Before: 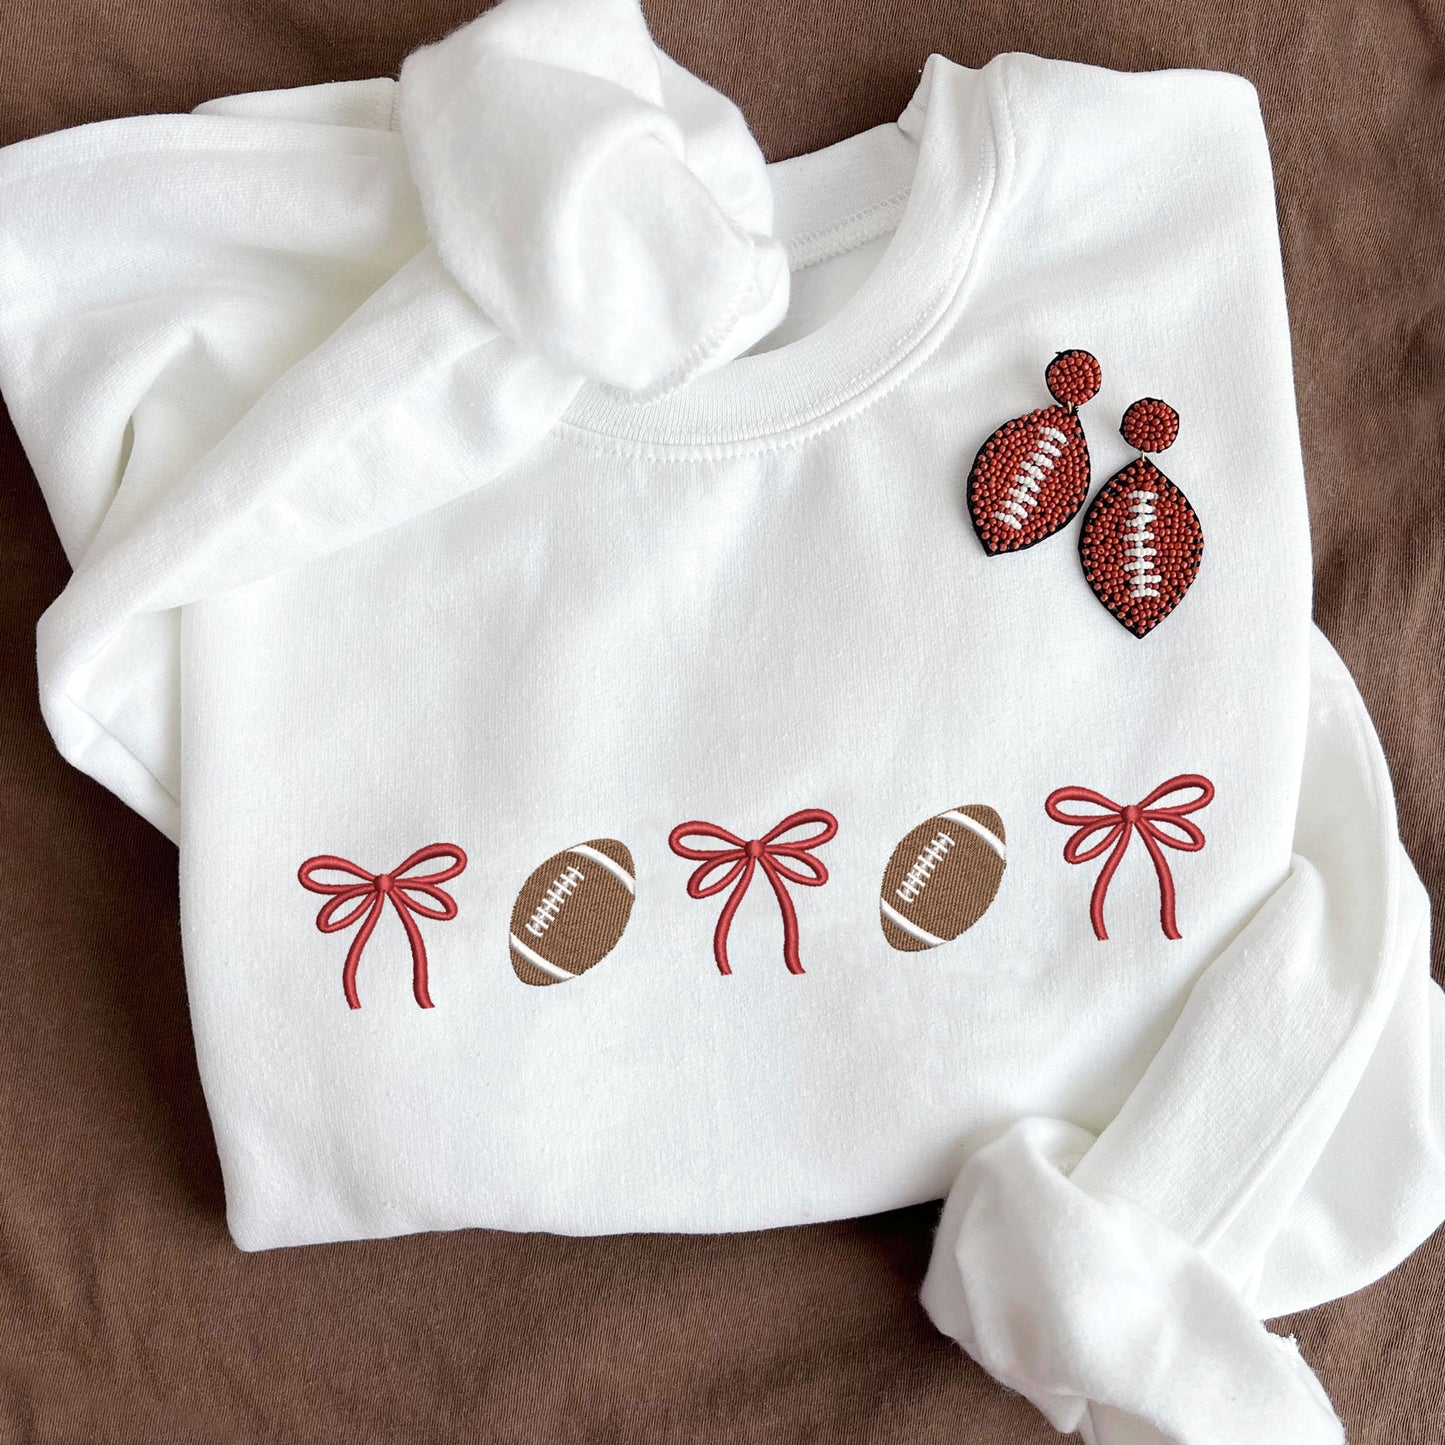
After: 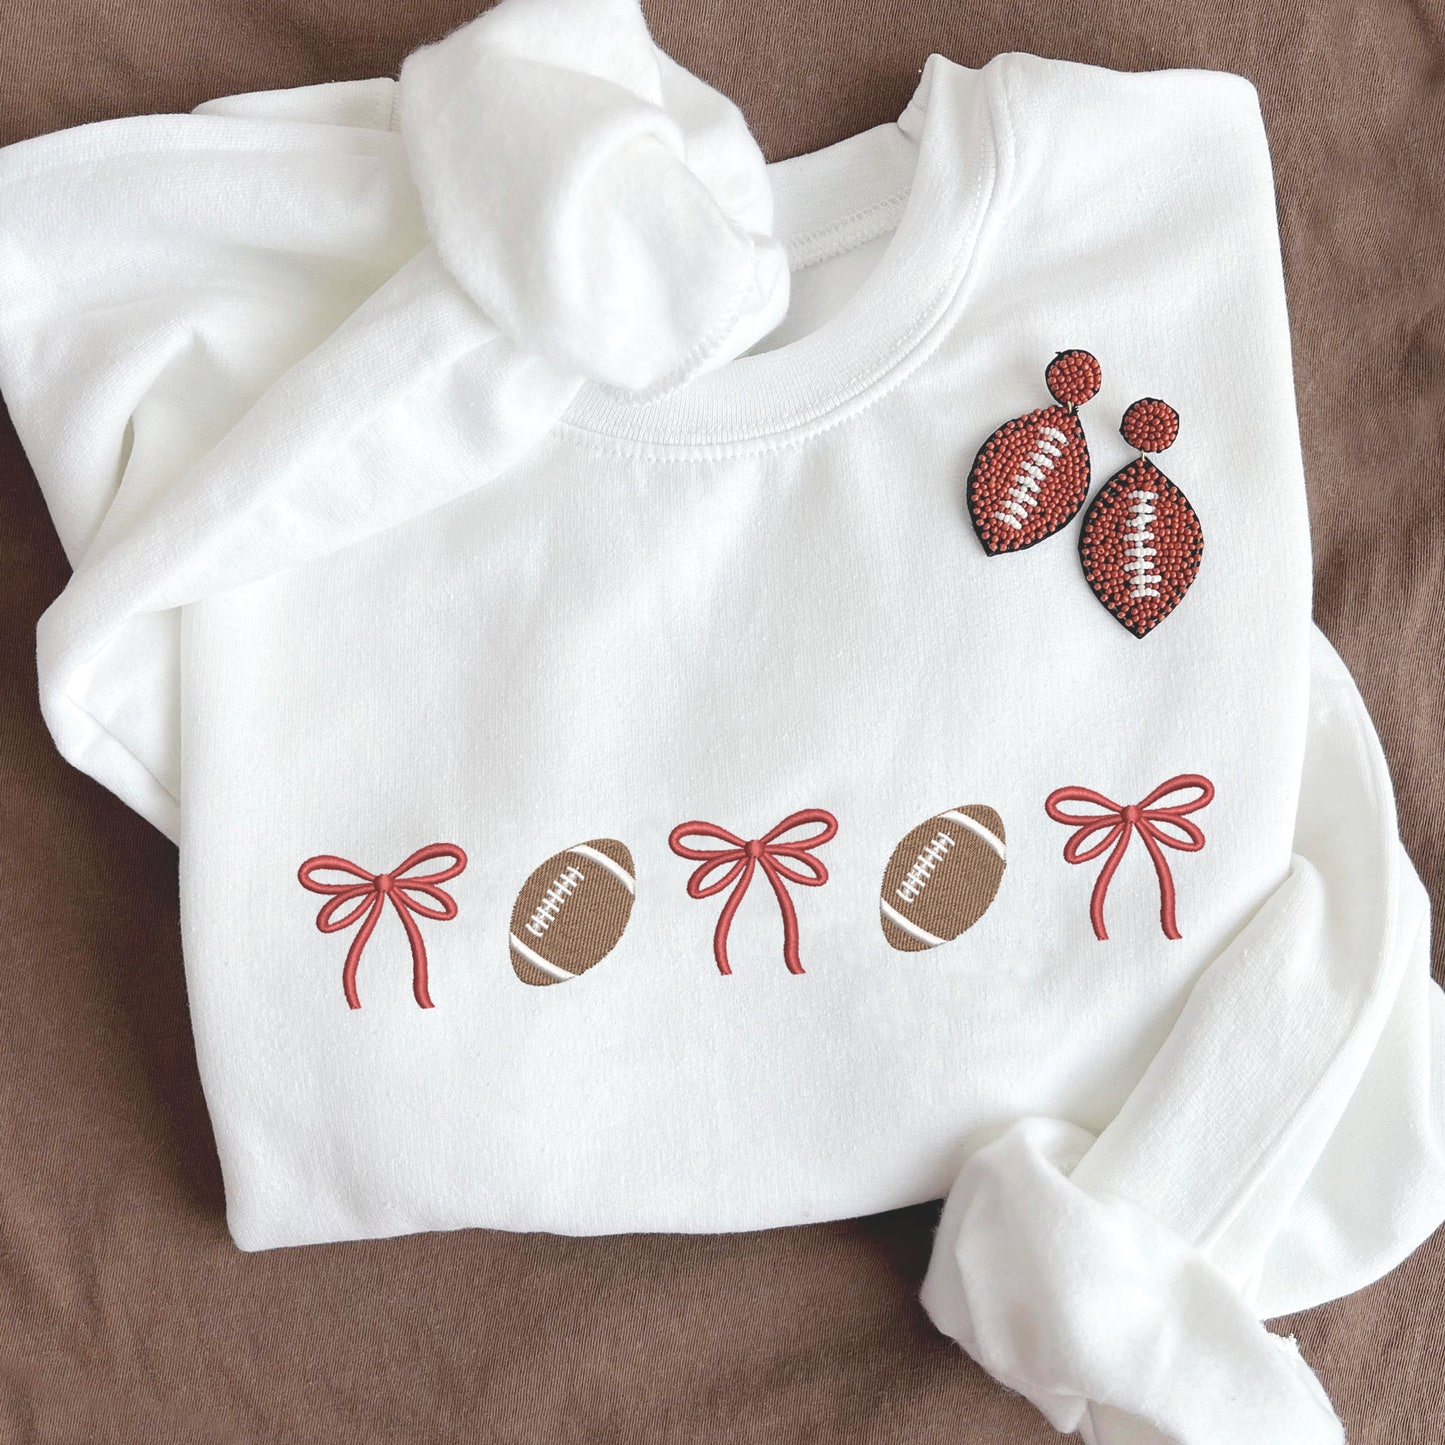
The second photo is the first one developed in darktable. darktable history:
tone curve: curves: ch0 [(0, 0.137) (1, 1)], preserve colors none
